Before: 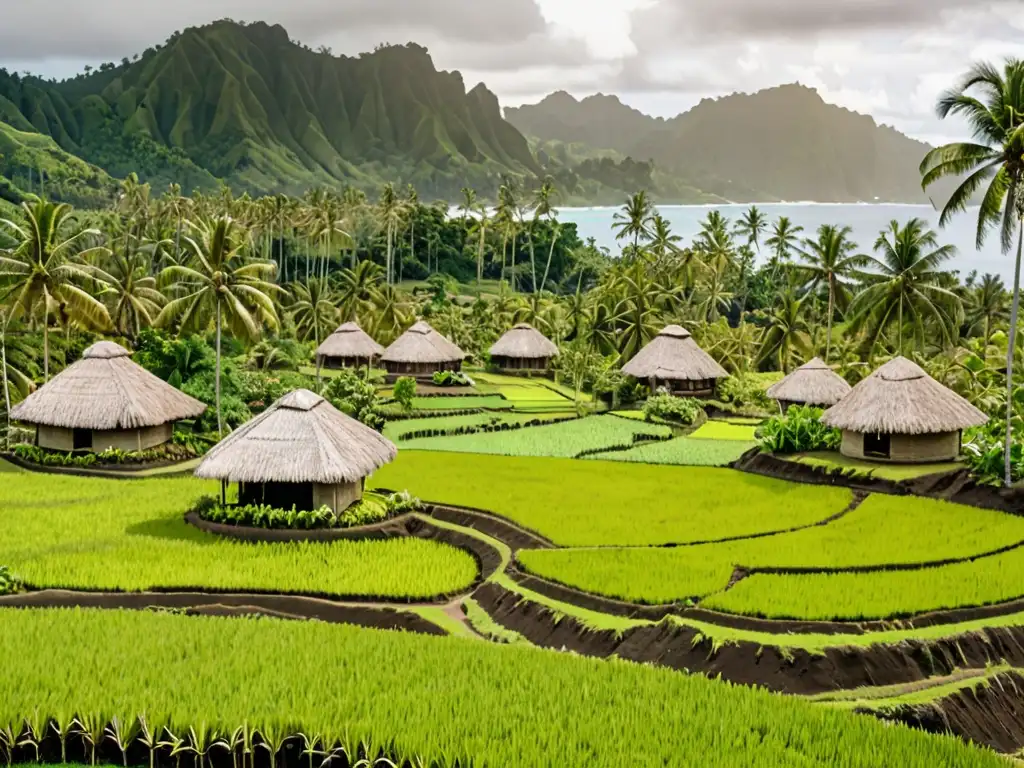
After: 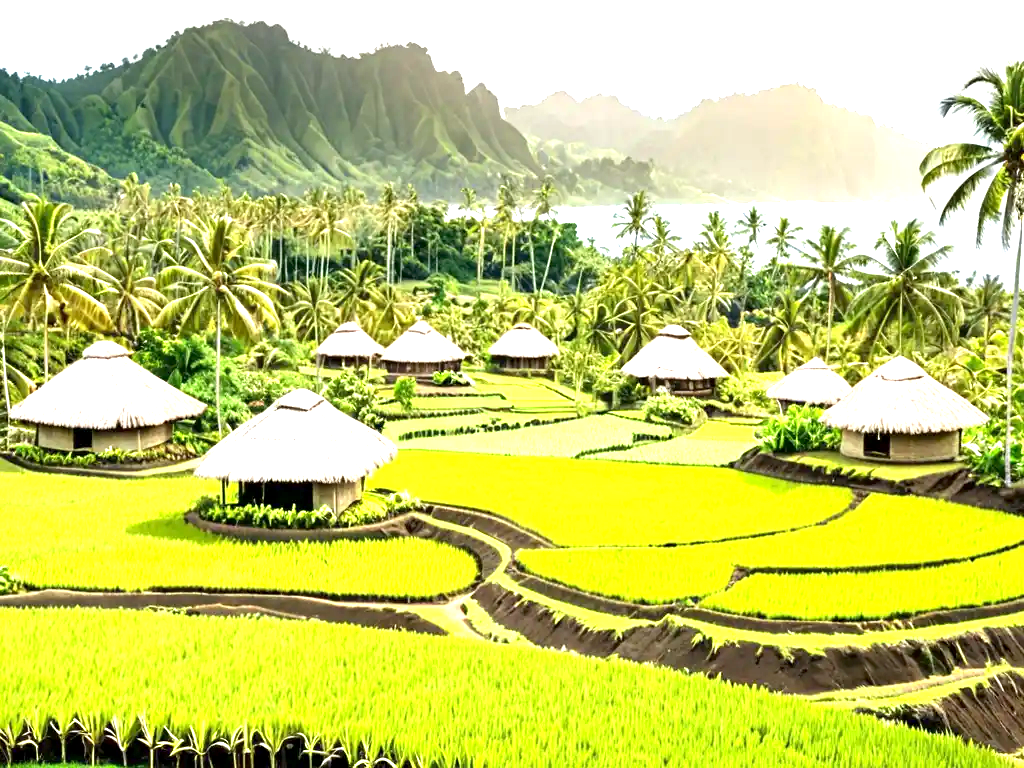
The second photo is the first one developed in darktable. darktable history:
exposure: black level correction 0.001, exposure 1.653 EV, compensate highlight preservation false
